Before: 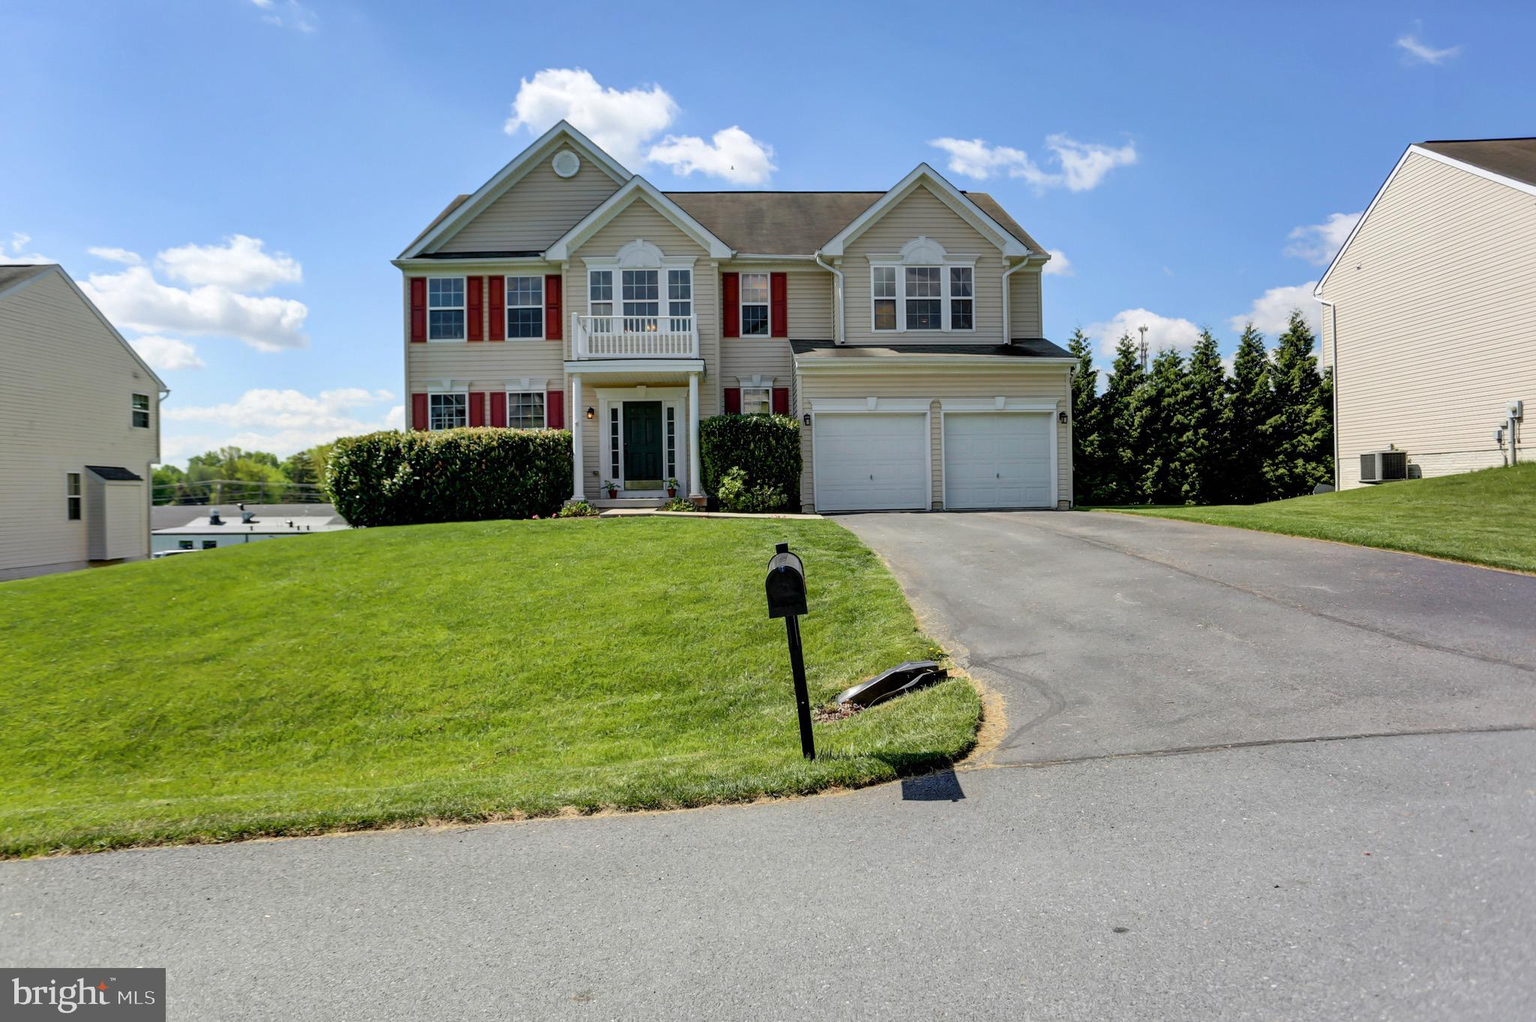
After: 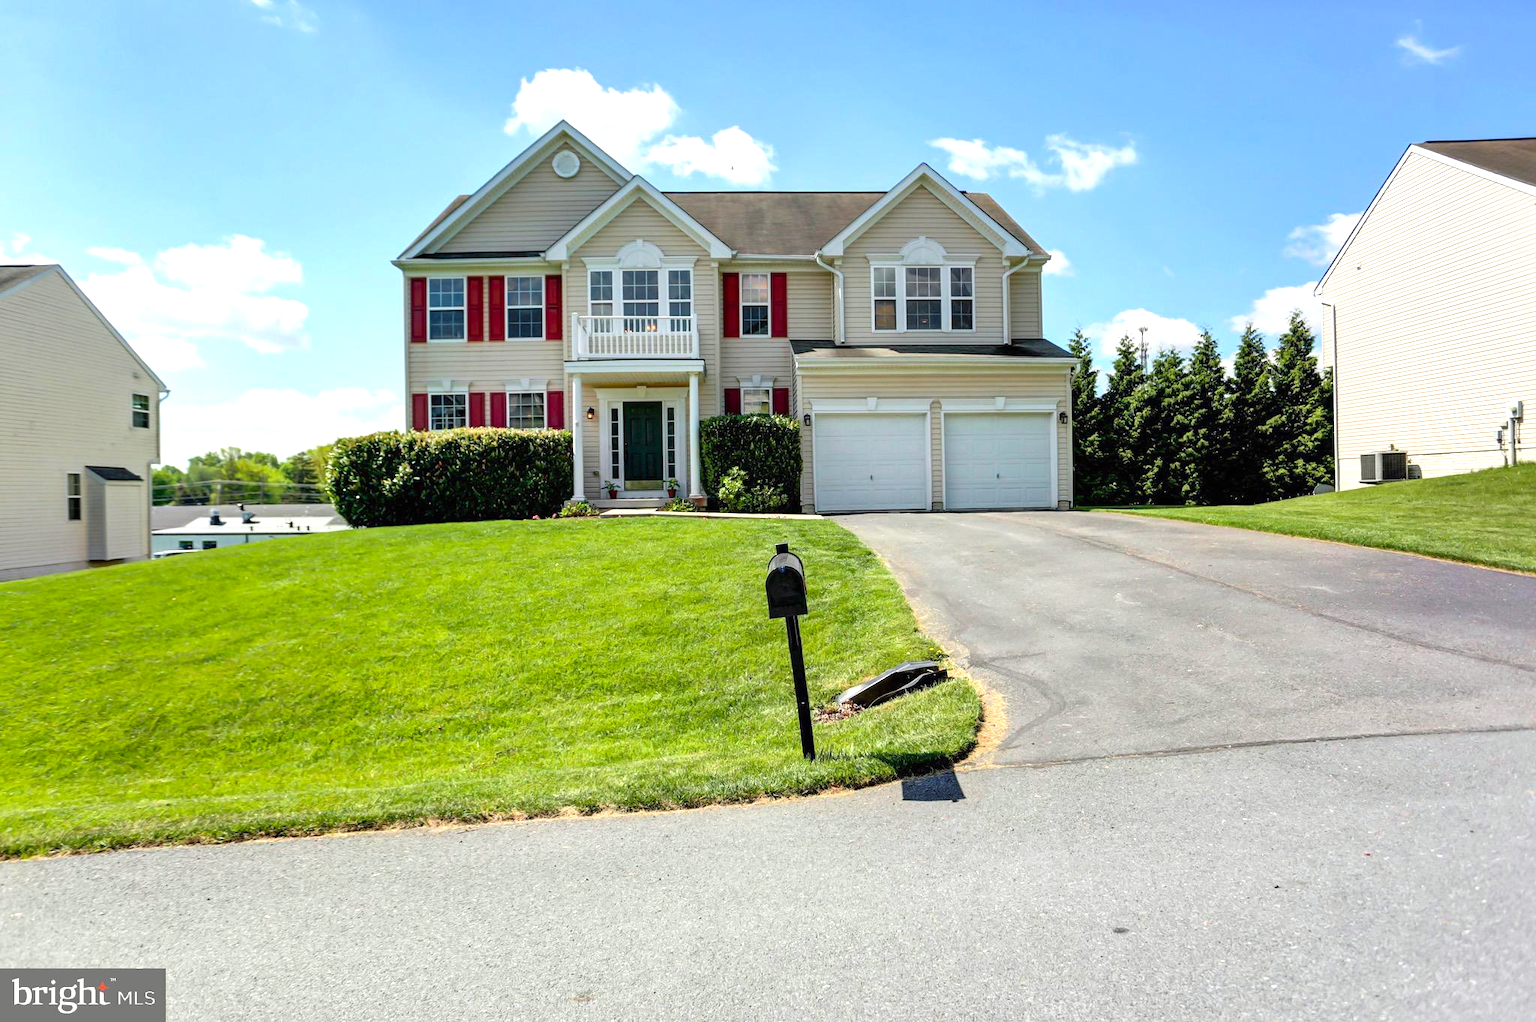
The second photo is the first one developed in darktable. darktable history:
color calibration: output R [0.946, 0.065, -0.013, 0], output G [-0.246, 1.264, -0.017, 0], output B [0.046, -0.098, 1.05, 0], illuminant custom, x 0.344, y 0.359, temperature 5045.54 K
exposure: black level correction 0, exposure 0.7 EV, compensate exposure bias true, compensate highlight preservation false
